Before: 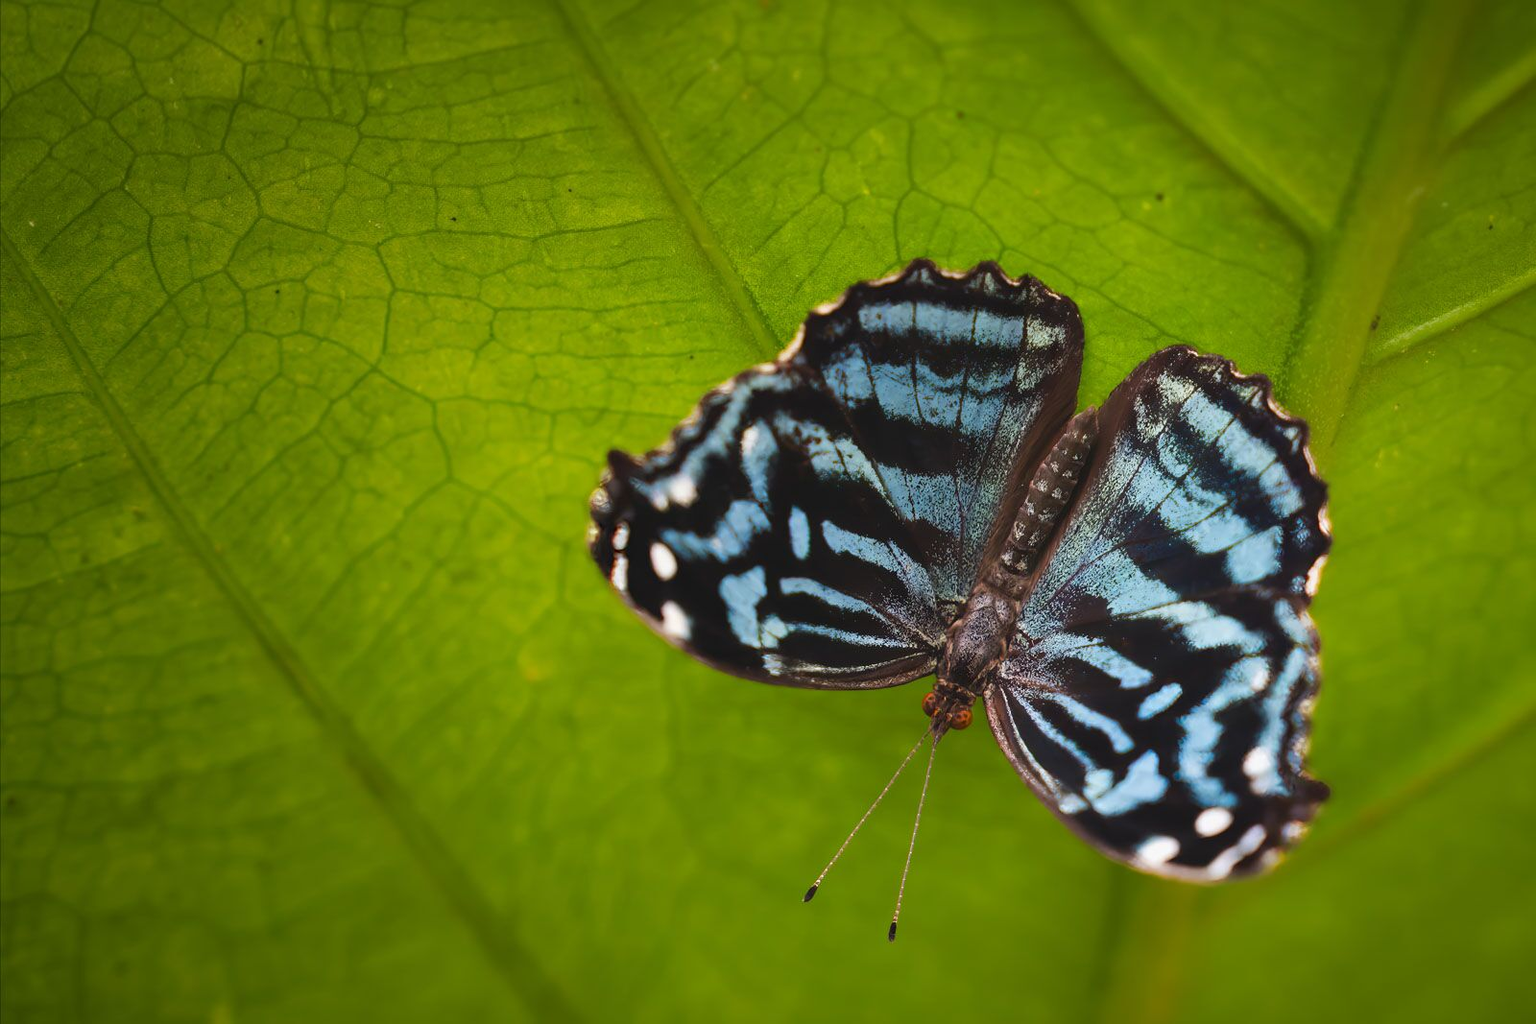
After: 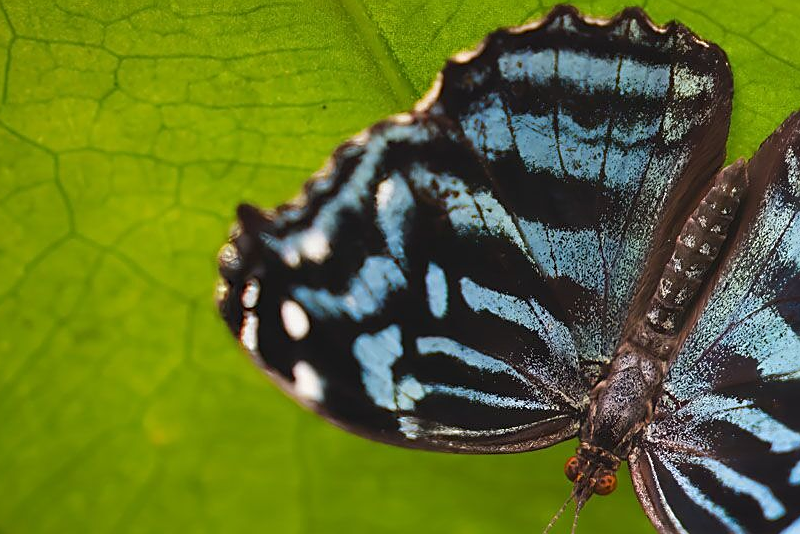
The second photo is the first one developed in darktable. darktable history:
crop: left 24.789%, top 24.852%, right 25.16%, bottom 25.094%
sharpen: on, module defaults
